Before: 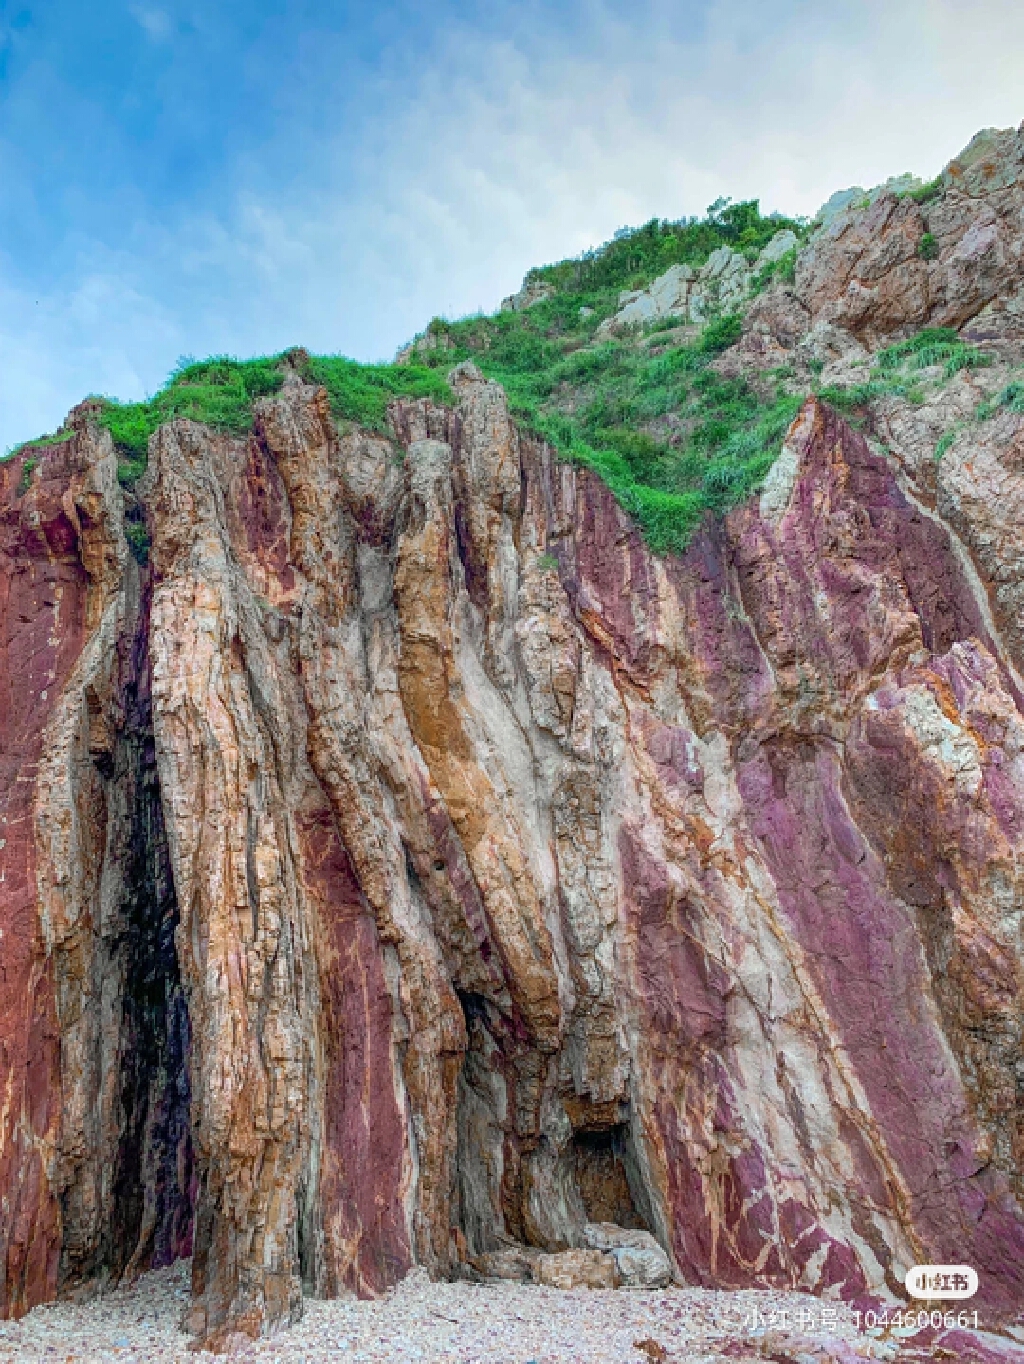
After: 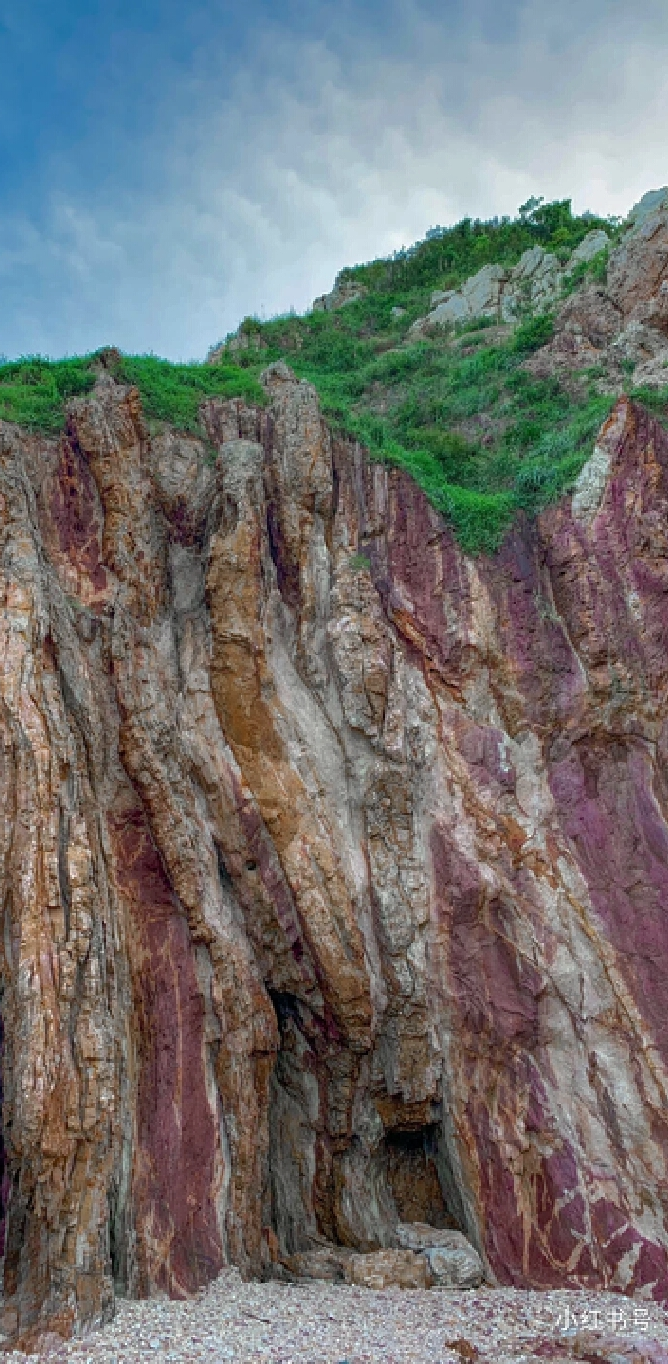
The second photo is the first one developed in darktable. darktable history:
crop and rotate: left 18.452%, right 16.255%
base curve: curves: ch0 [(0, 0) (0.595, 0.418) (1, 1)]
